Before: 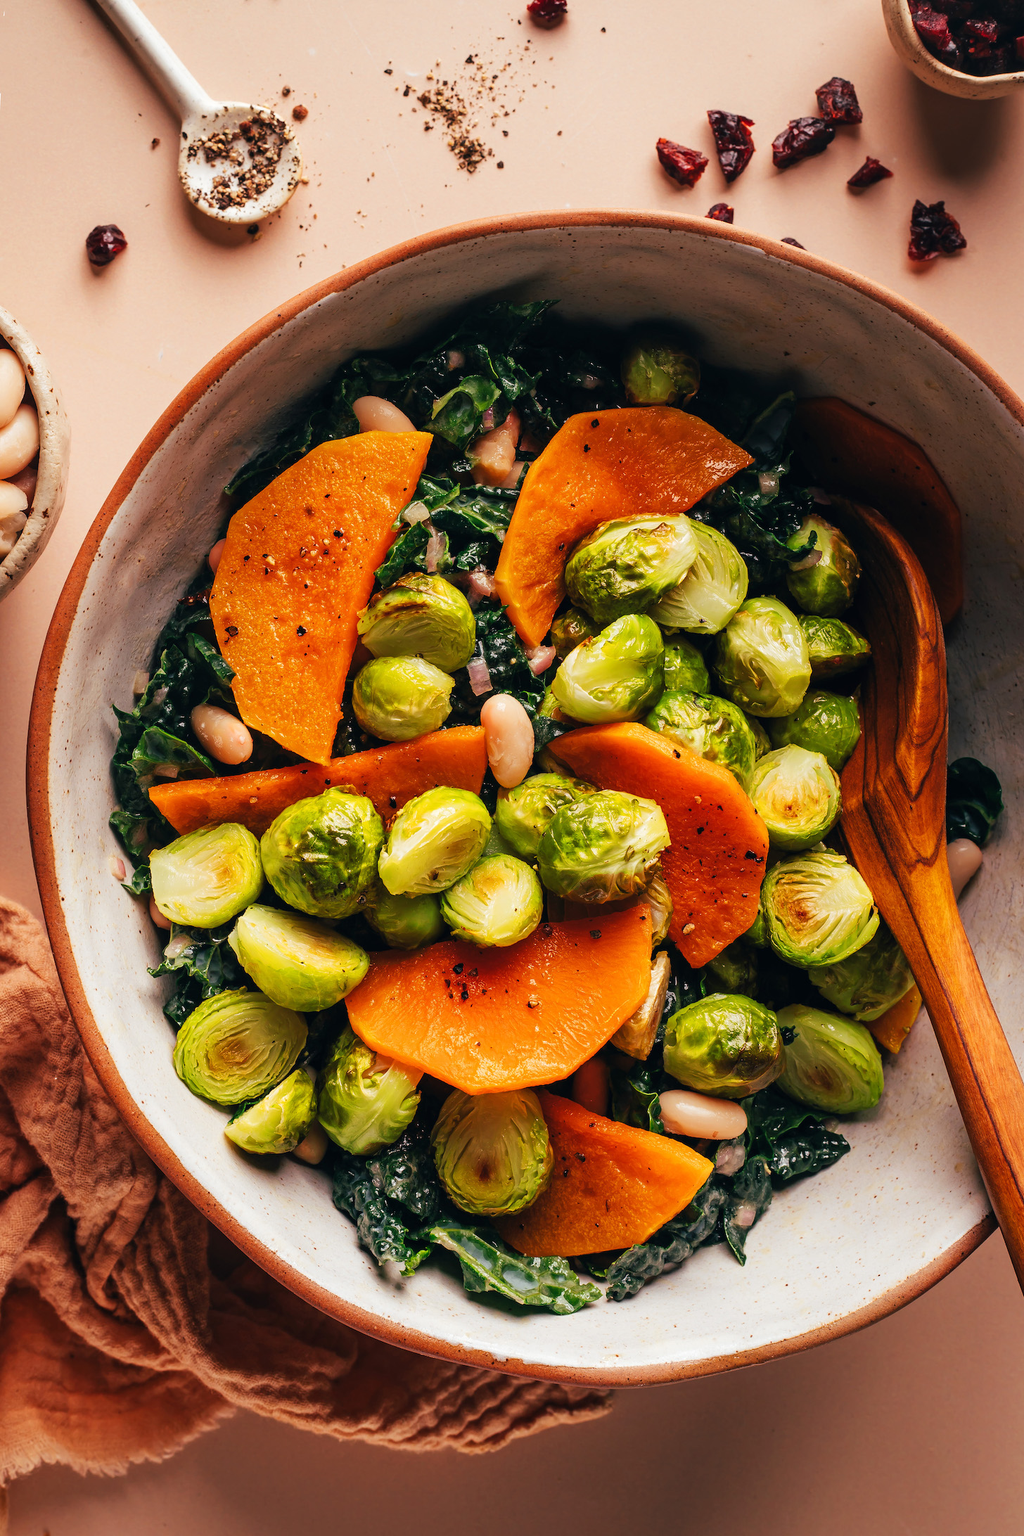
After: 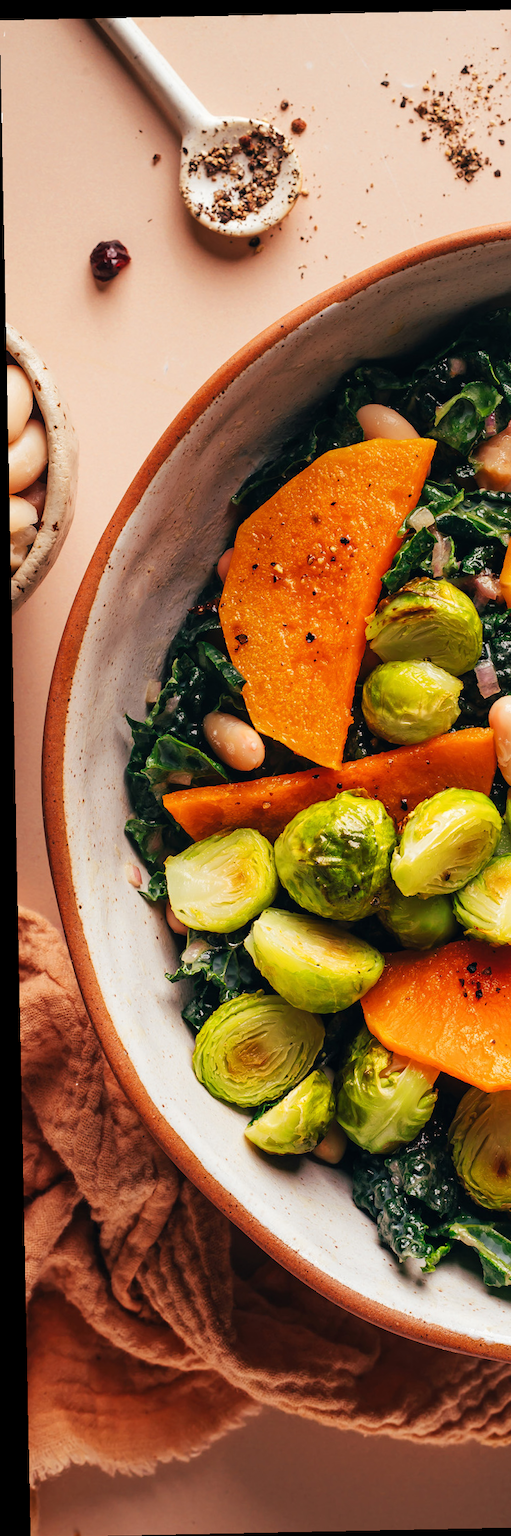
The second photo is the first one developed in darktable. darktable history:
crop and rotate: left 0%, top 0%, right 50.845%
rotate and perspective: rotation -1.17°, automatic cropping off
